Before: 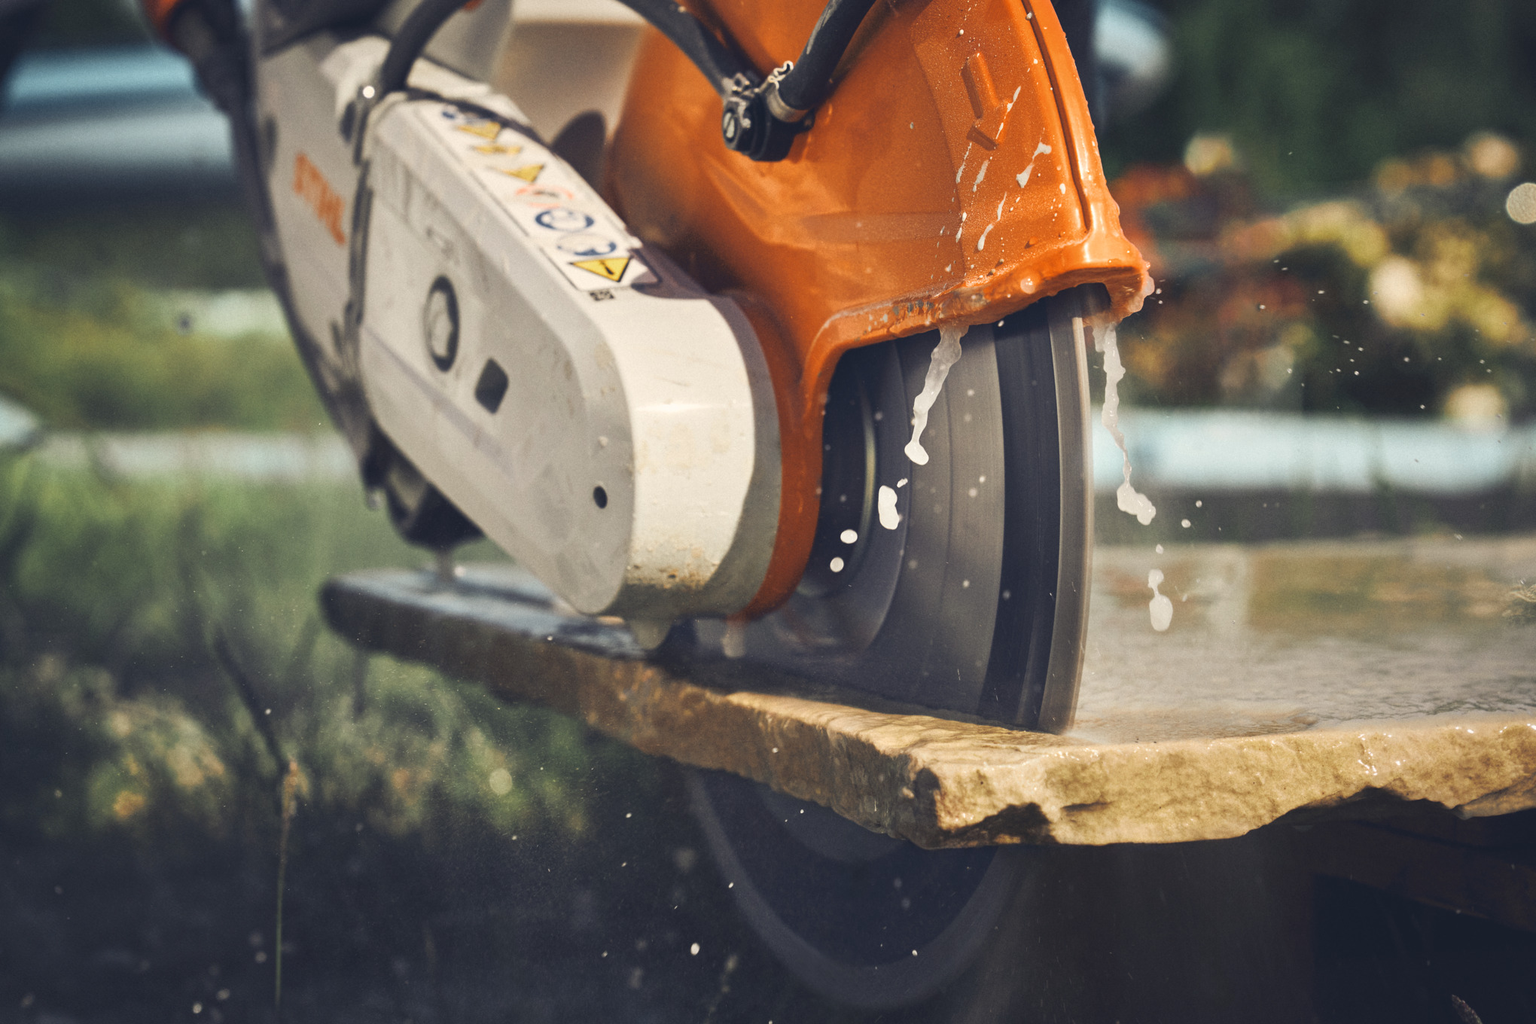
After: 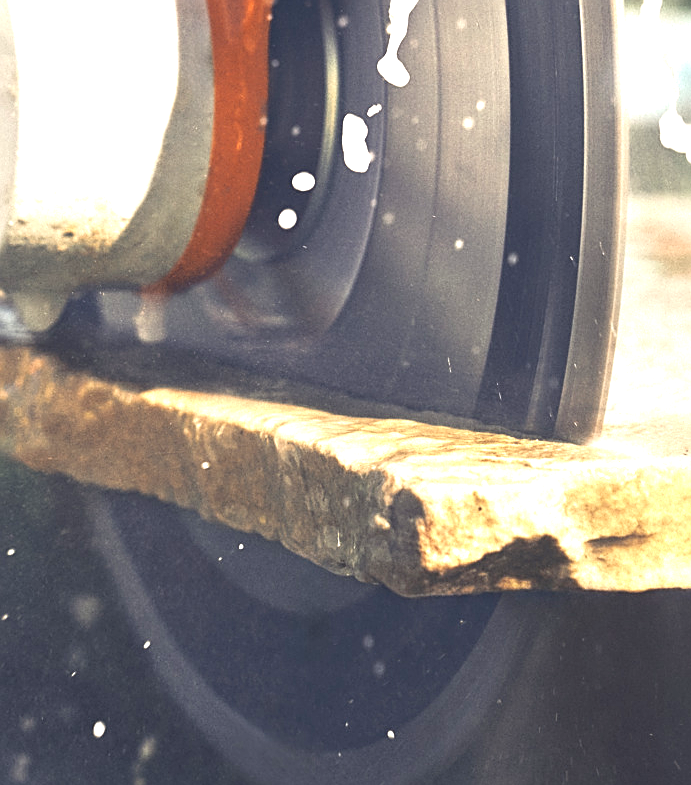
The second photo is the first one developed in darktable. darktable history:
shadows and highlights: shadows -12.29, white point adjustment 3.88, highlights 28.2
crop: left 40.424%, top 39.111%, right 25.693%, bottom 3.155%
sharpen: on, module defaults
exposure: black level correction 0, exposure 1.105 EV, compensate highlight preservation false
